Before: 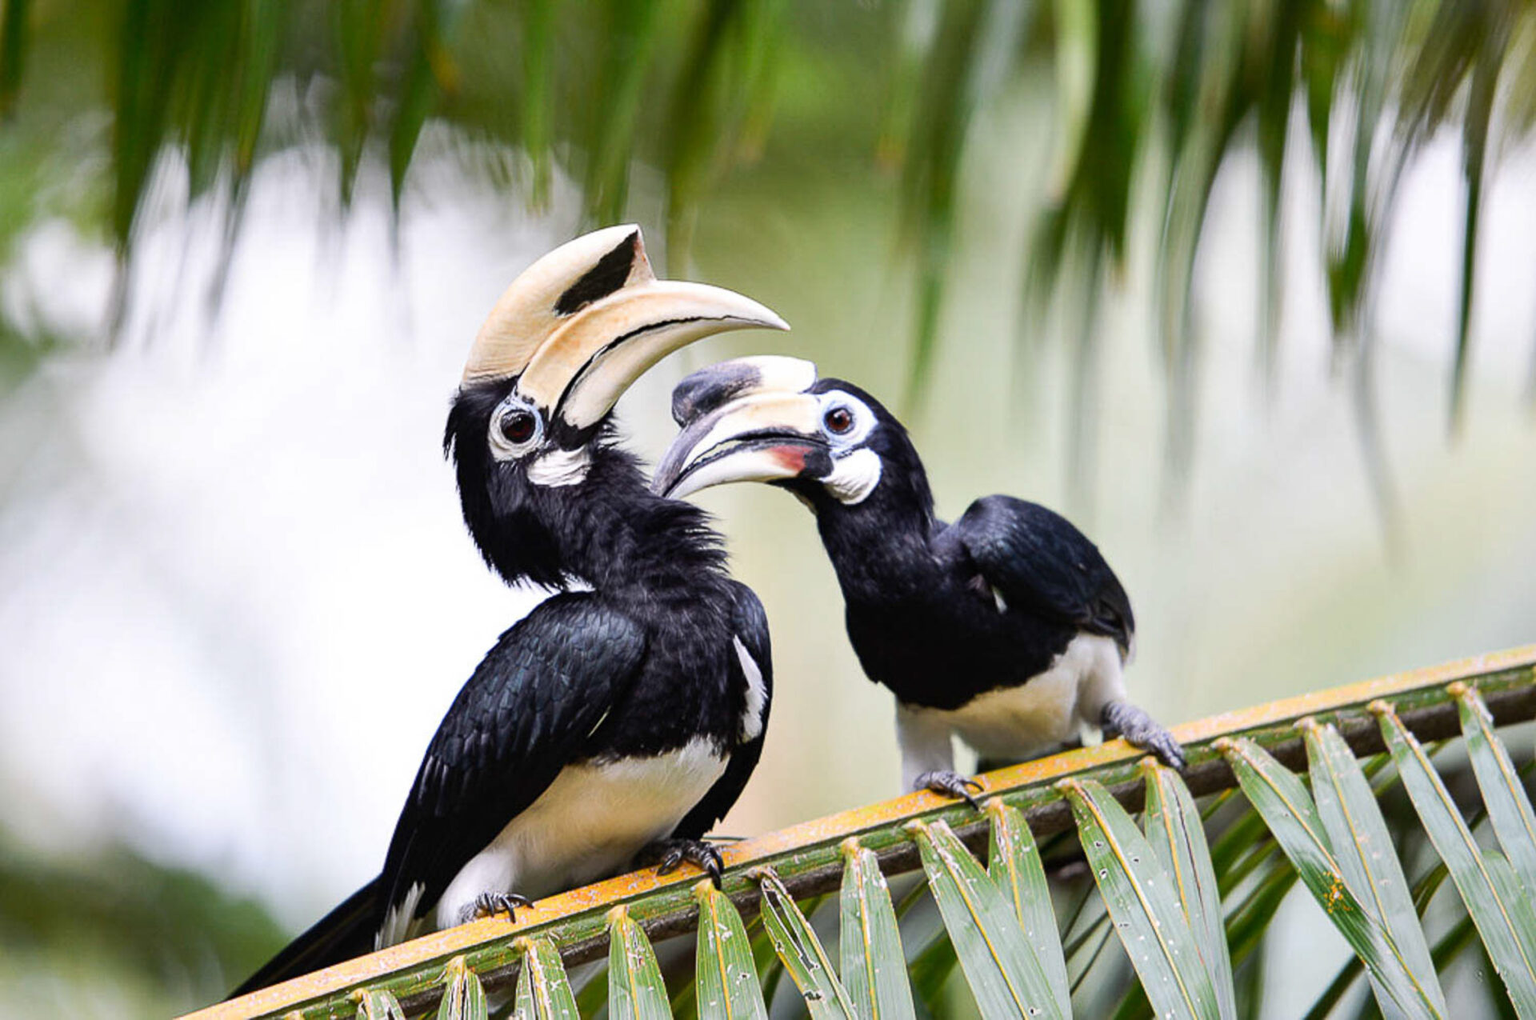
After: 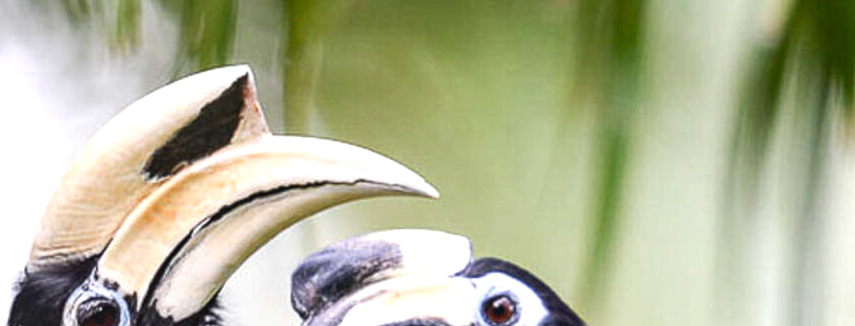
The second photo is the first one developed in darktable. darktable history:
crop: left 28.622%, top 16.868%, right 26.838%, bottom 57.545%
local contrast: on, module defaults
exposure: exposure 0.296 EV, compensate highlight preservation false
